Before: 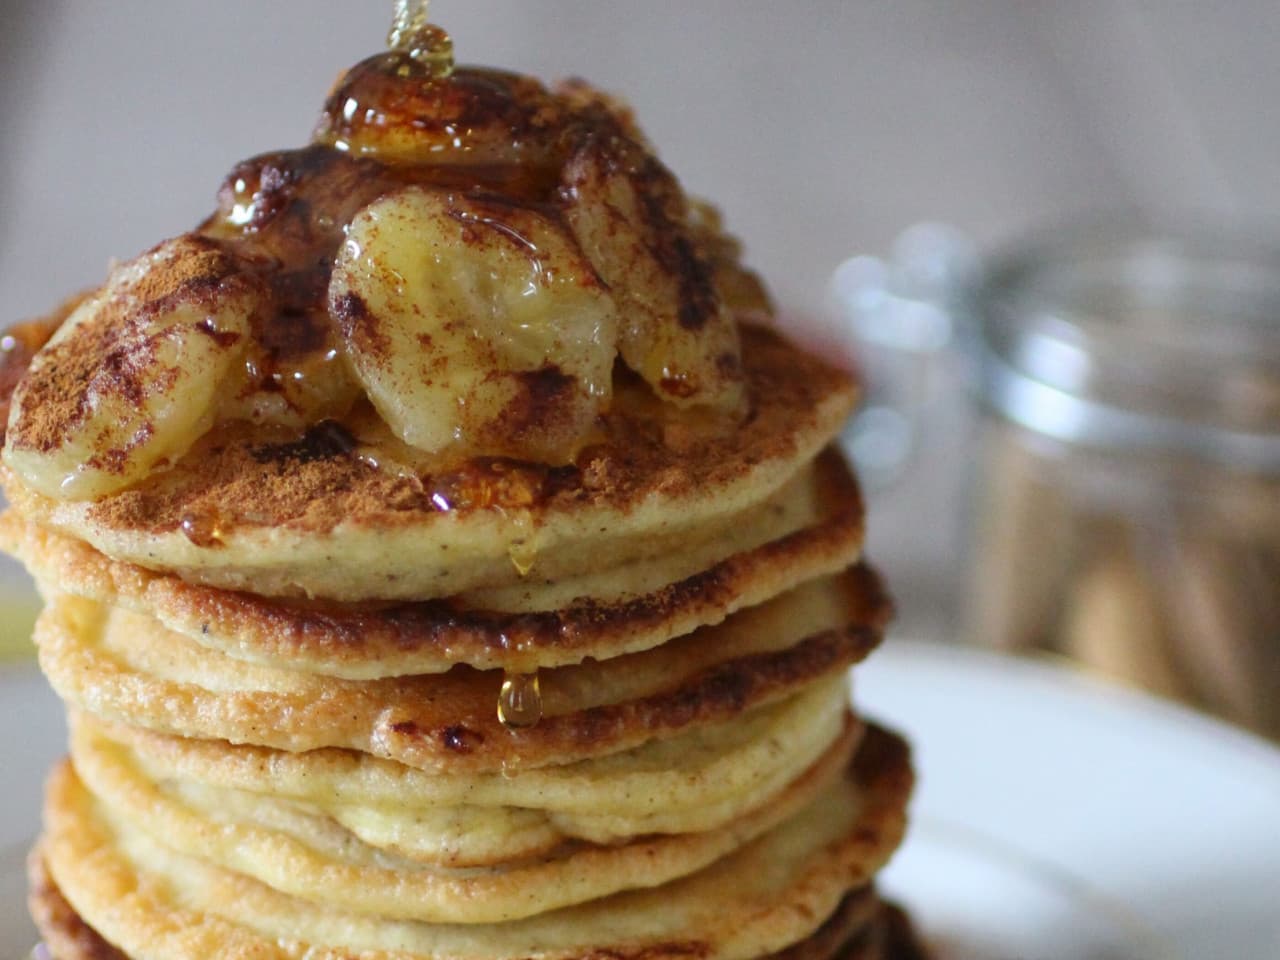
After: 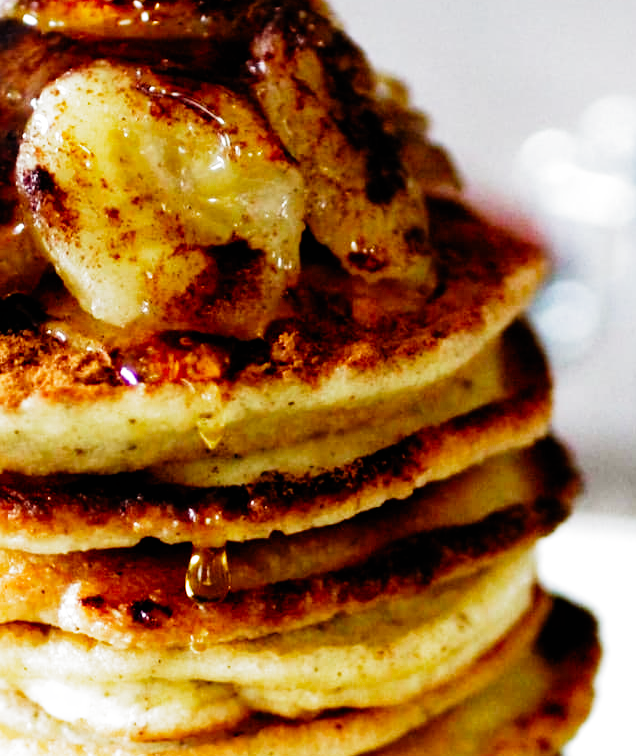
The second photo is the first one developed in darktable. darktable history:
crop and rotate: angle 0.024°, left 24.371%, top 13.179%, right 25.87%, bottom 7.949%
color correction: highlights b* 0.037
filmic rgb: black relative exposure -3.76 EV, white relative exposure 2.38 EV, dynamic range scaling -49.34%, hardness 3.45, latitude 29.55%, contrast 1.806, preserve chrominance no, color science v5 (2021), contrast in shadows safe, contrast in highlights safe
exposure: exposure 0.671 EV, compensate highlight preservation false
